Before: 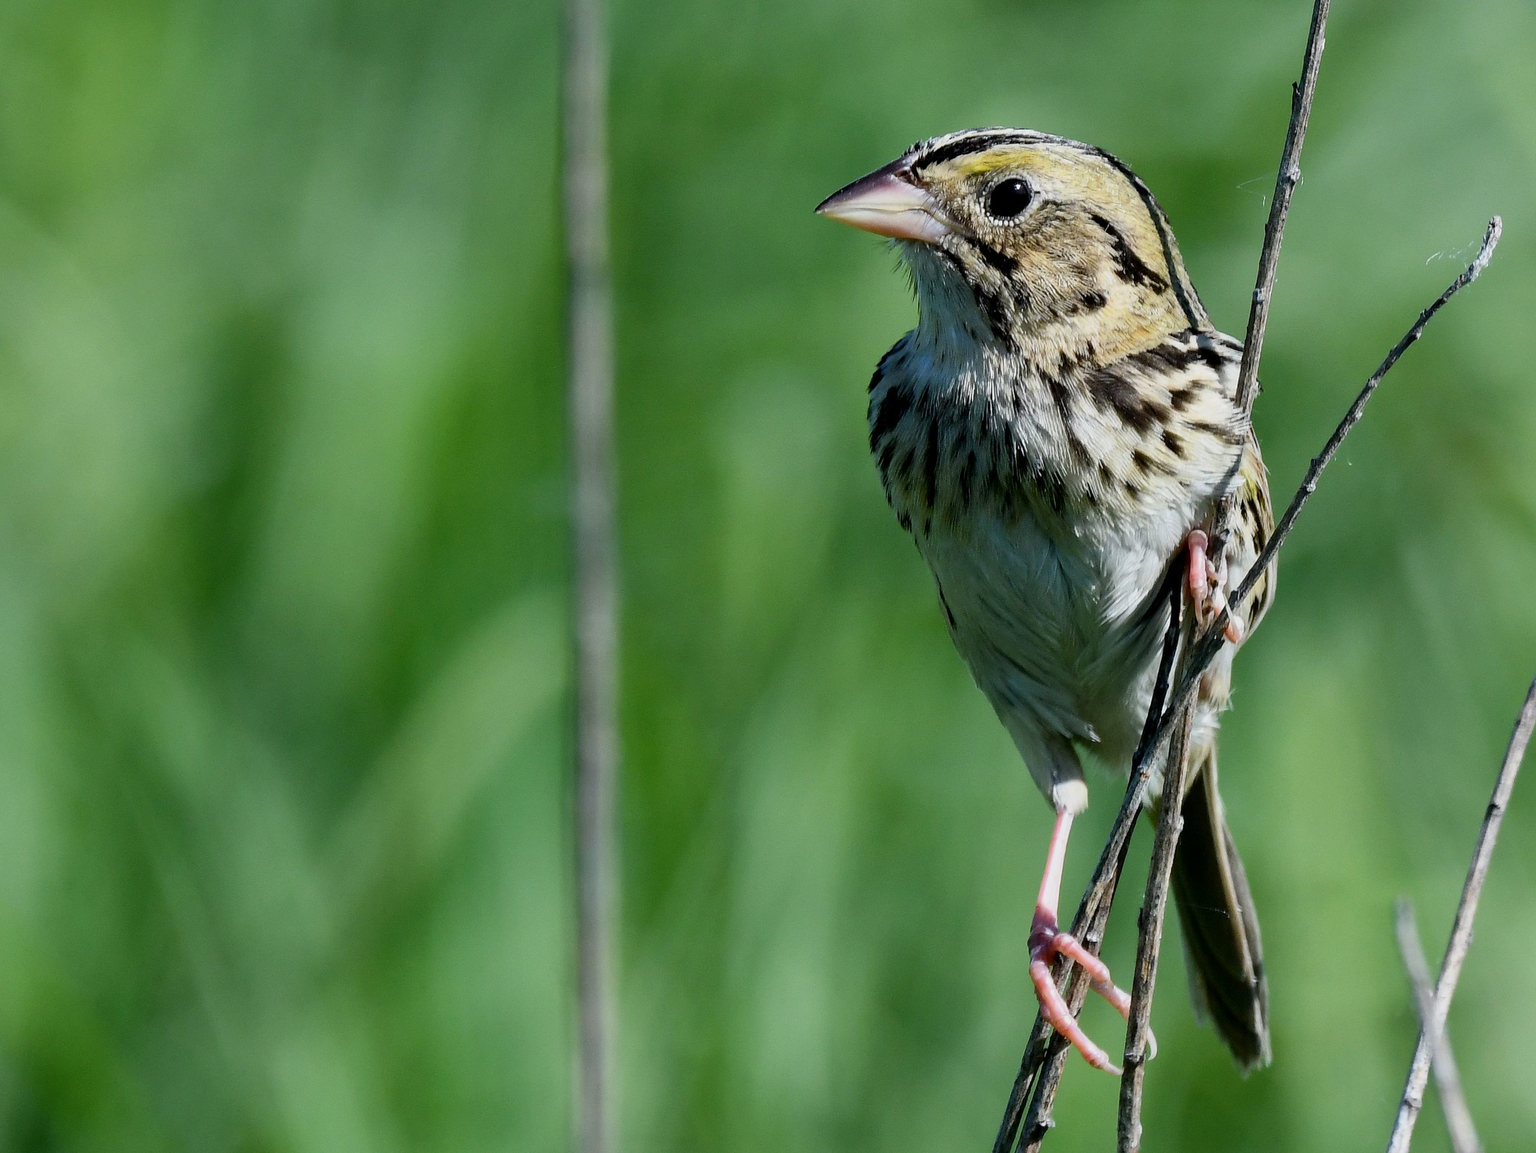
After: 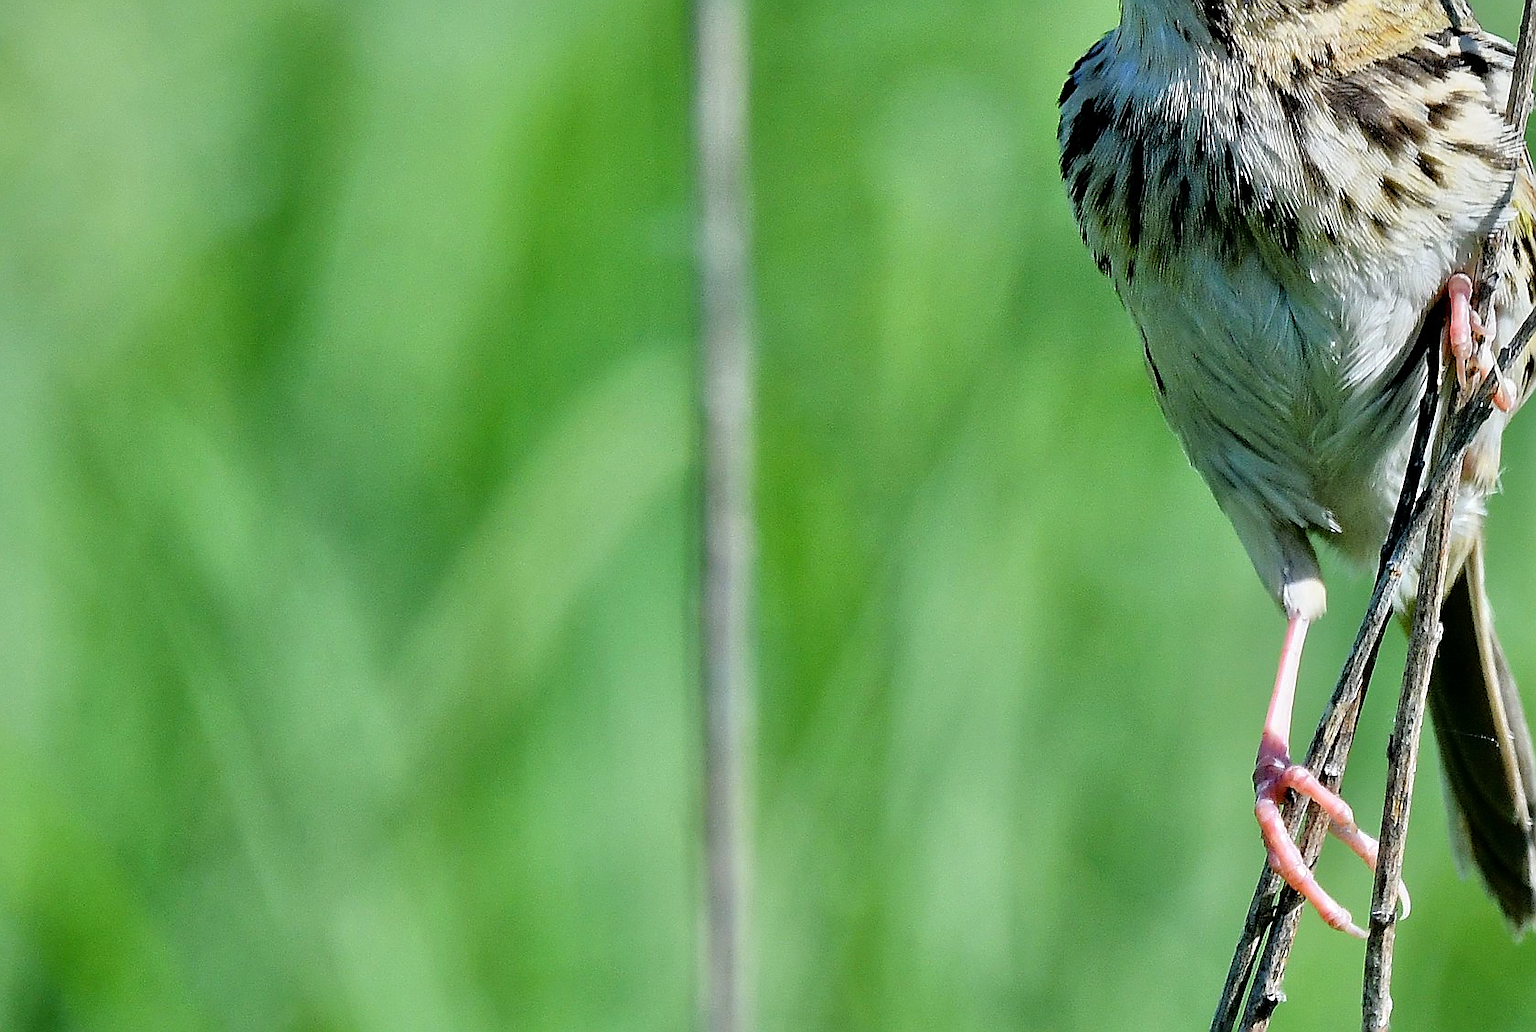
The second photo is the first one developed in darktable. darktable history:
crop: top 26.531%, right 17.959%
sharpen: radius 1.4, amount 1.25, threshold 0.7
tone equalizer: -7 EV 0.15 EV, -6 EV 0.6 EV, -5 EV 1.15 EV, -4 EV 1.33 EV, -3 EV 1.15 EV, -2 EV 0.6 EV, -1 EV 0.15 EV, mask exposure compensation -0.5 EV
